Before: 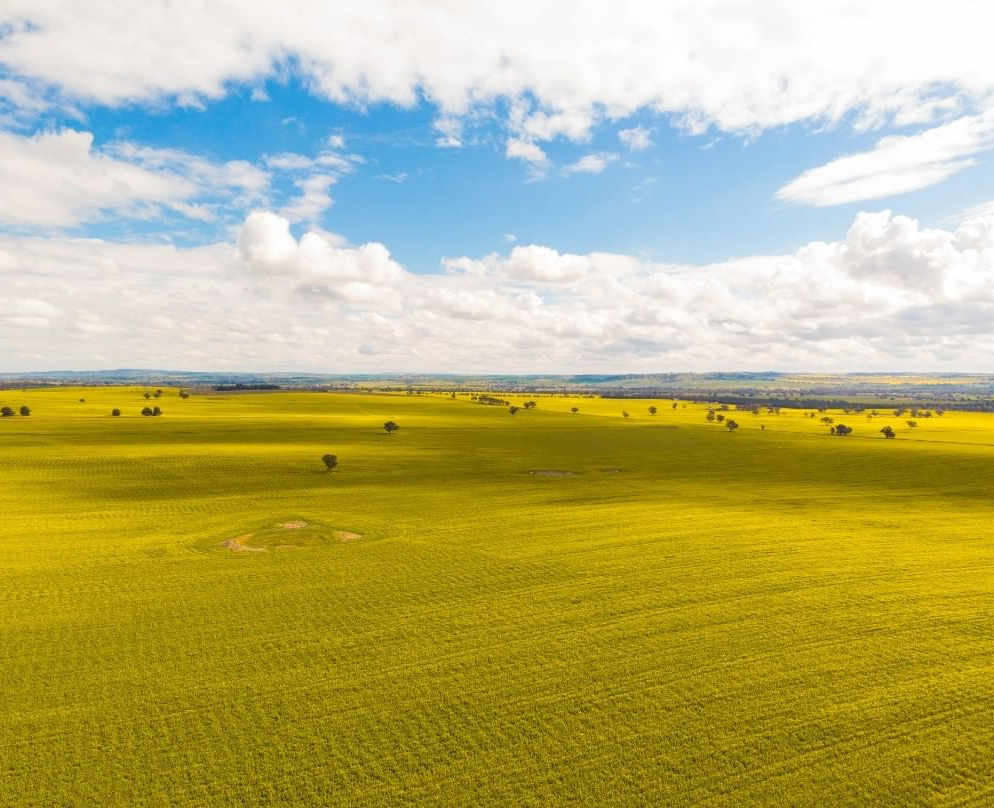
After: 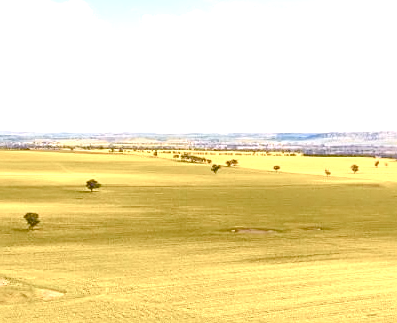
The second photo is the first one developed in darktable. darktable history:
sharpen: on, module defaults
exposure: black level correction 0, exposure 1 EV, compensate exposure bias true, compensate highlight preservation false
tone curve: curves: ch0 [(0, 0) (0.765, 0.816) (1, 1)]; ch1 [(0, 0) (0.425, 0.464) (0.5, 0.5) (0.531, 0.522) (0.588, 0.575) (0.994, 0.939)]; ch2 [(0, 0) (0.398, 0.435) (0.455, 0.481) (0.501, 0.504) (0.529, 0.544) (0.584, 0.585) (1, 0.911)], color space Lab, independent channels
contrast brightness saturation: saturation 0.13
color balance rgb: perceptual saturation grading › global saturation 20%, perceptual saturation grading › highlights -50%, perceptual saturation grading › shadows 30%
crop: left 30%, top 30%, right 30%, bottom 30%
white balance: red 1.066, blue 1.119
